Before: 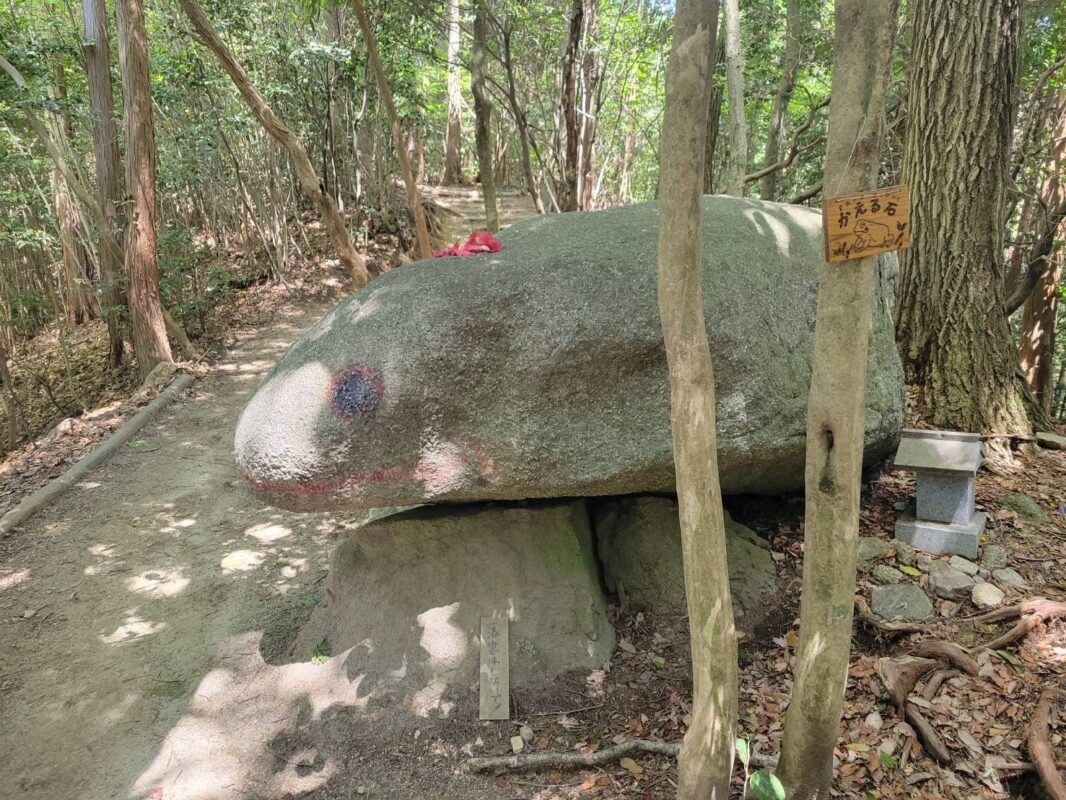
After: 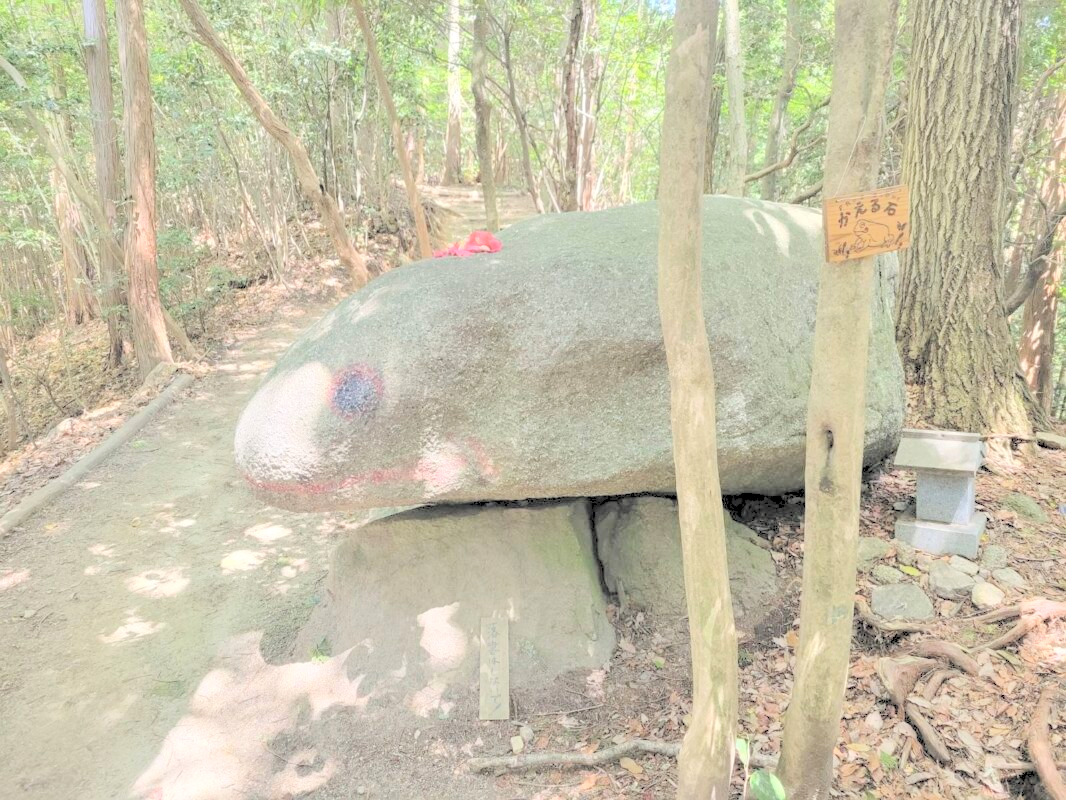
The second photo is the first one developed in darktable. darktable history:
contrast brightness saturation: brightness 0.992
contrast equalizer: y [[0.515 ×6], [0.507 ×6], [0.425 ×6], [0 ×6], [0 ×6]]
